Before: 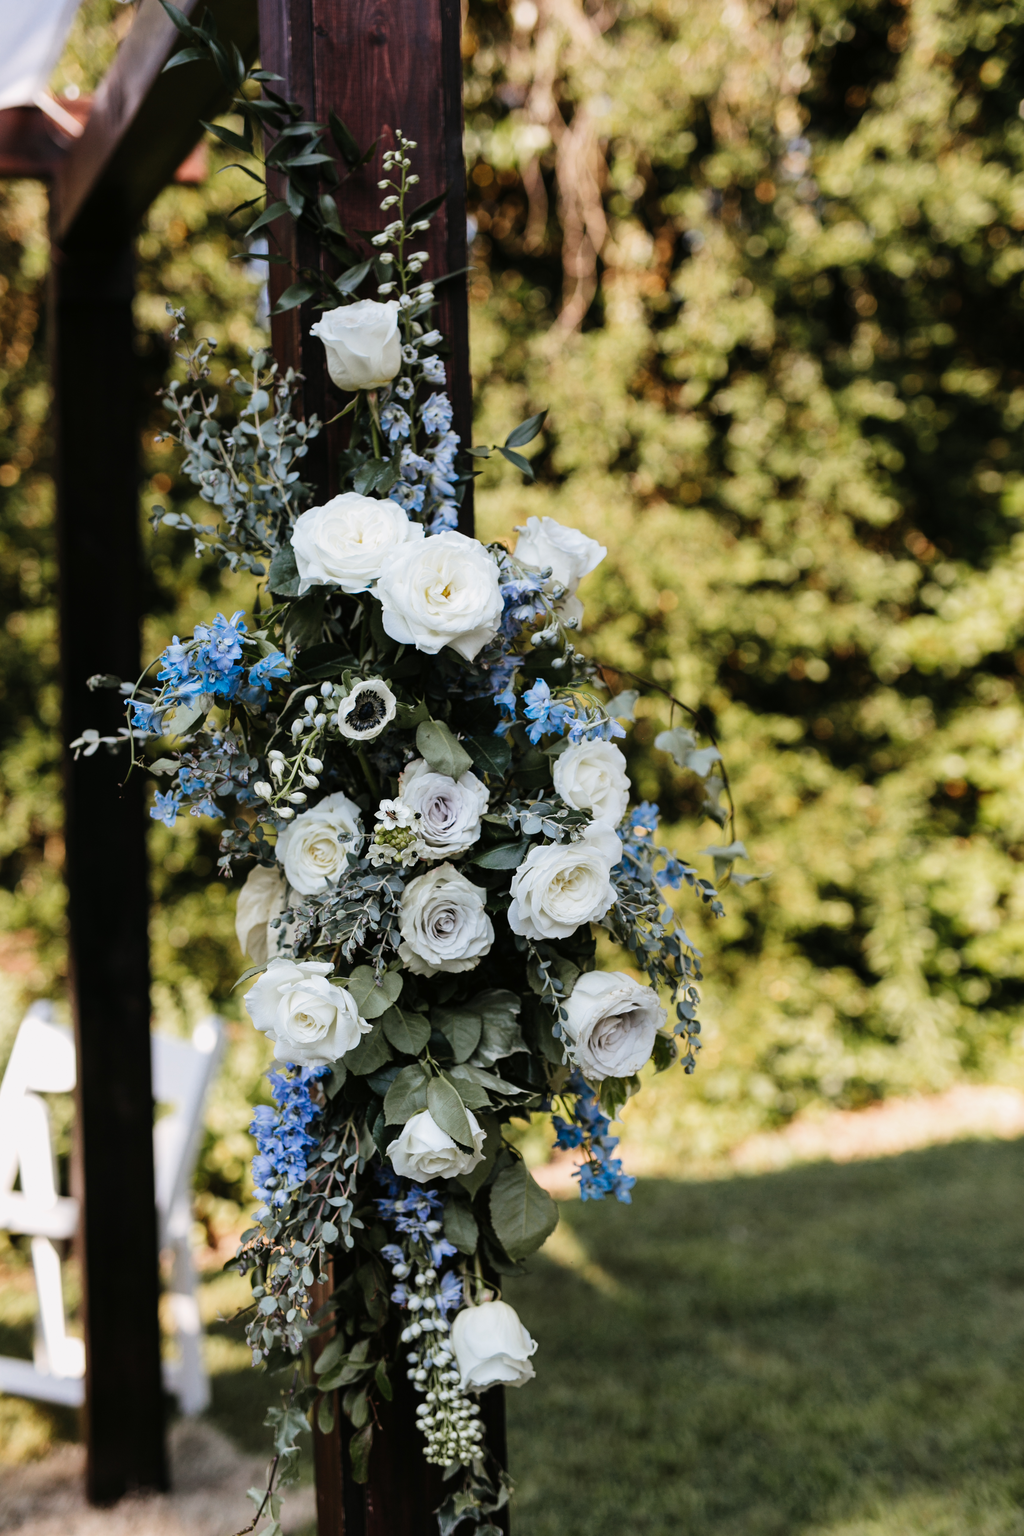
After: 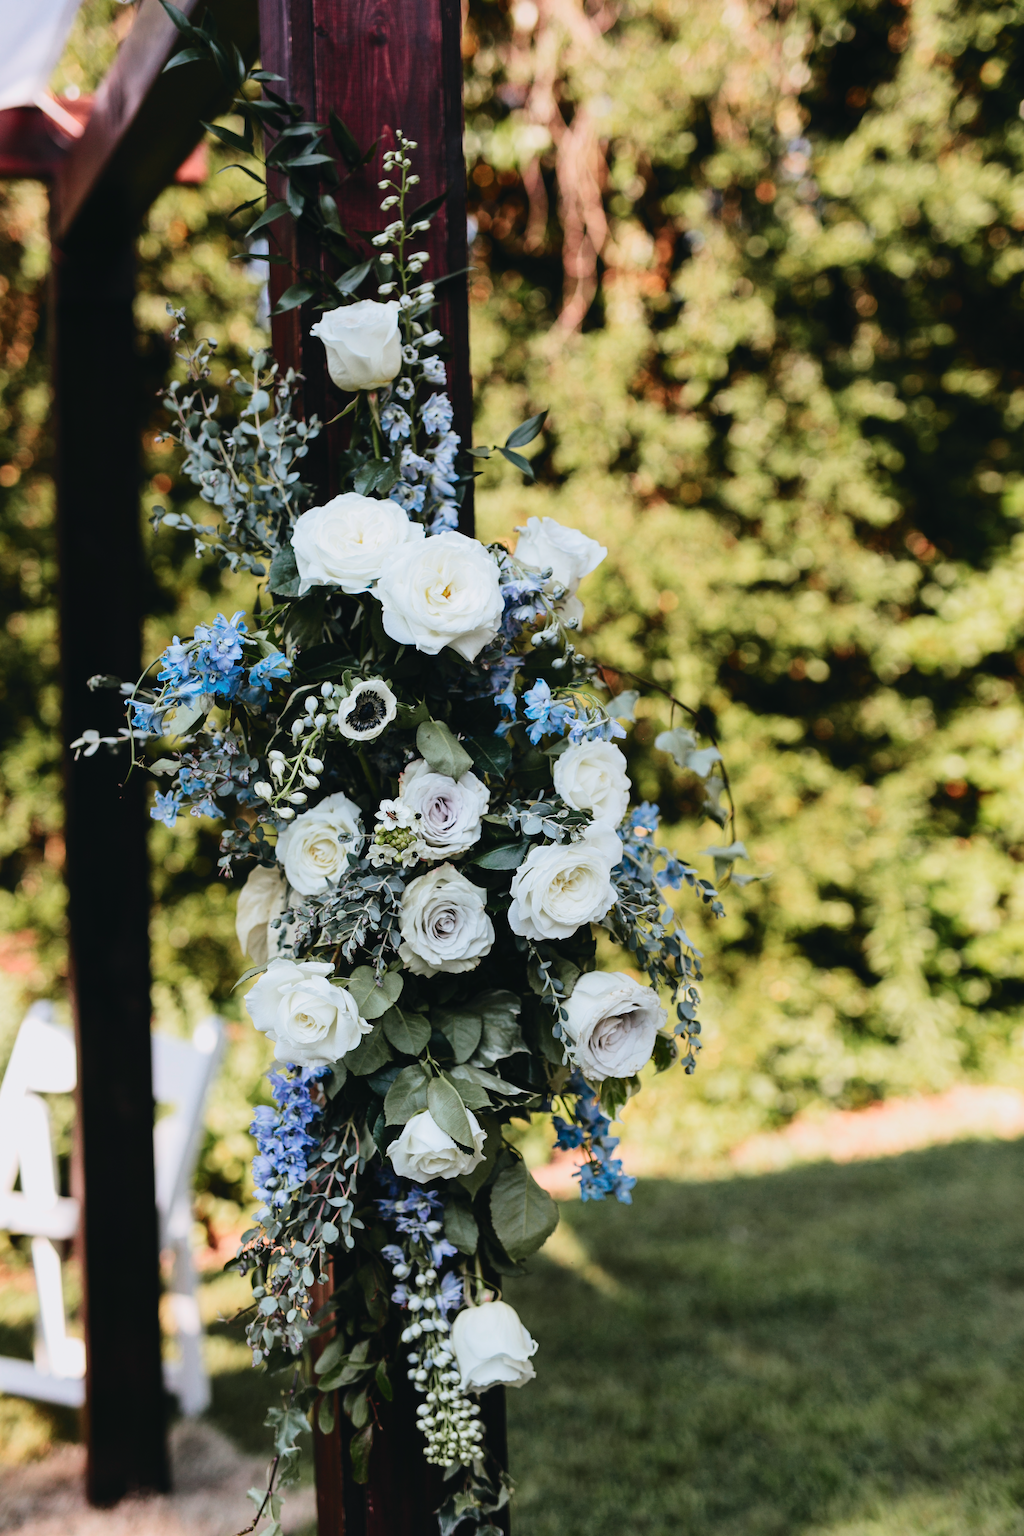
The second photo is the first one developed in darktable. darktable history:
tone curve: curves: ch0 [(0, 0.025) (0.15, 0.143) (0.452, 0.486) (0.751, 0.788) (1, 0.961)]; ch1 [(0, 0) (0.43, 0.408) (0.476, 0.469) (0.497, 0.494) (0.546, 0.571) (0.566, 0.607) (0.62, 0.657) (1, 1)]; ch2 [(0, 0) (0.386, 0.397) (0.505, 0.498) (0.547, 0.546) (0.579, 0.58) (1, 1)], color space Lab, independent channels, preserve colors none
